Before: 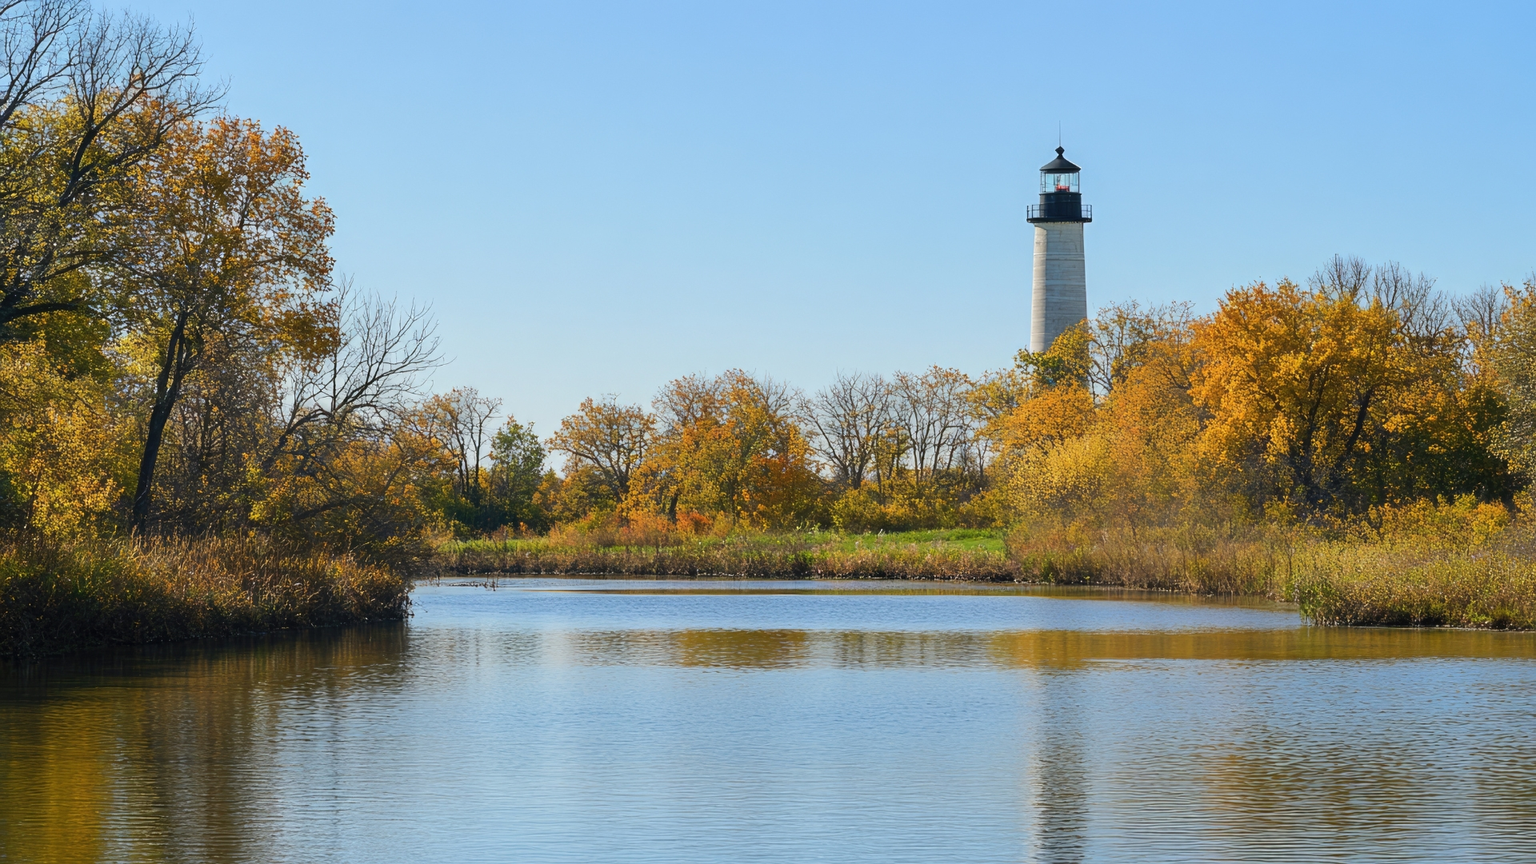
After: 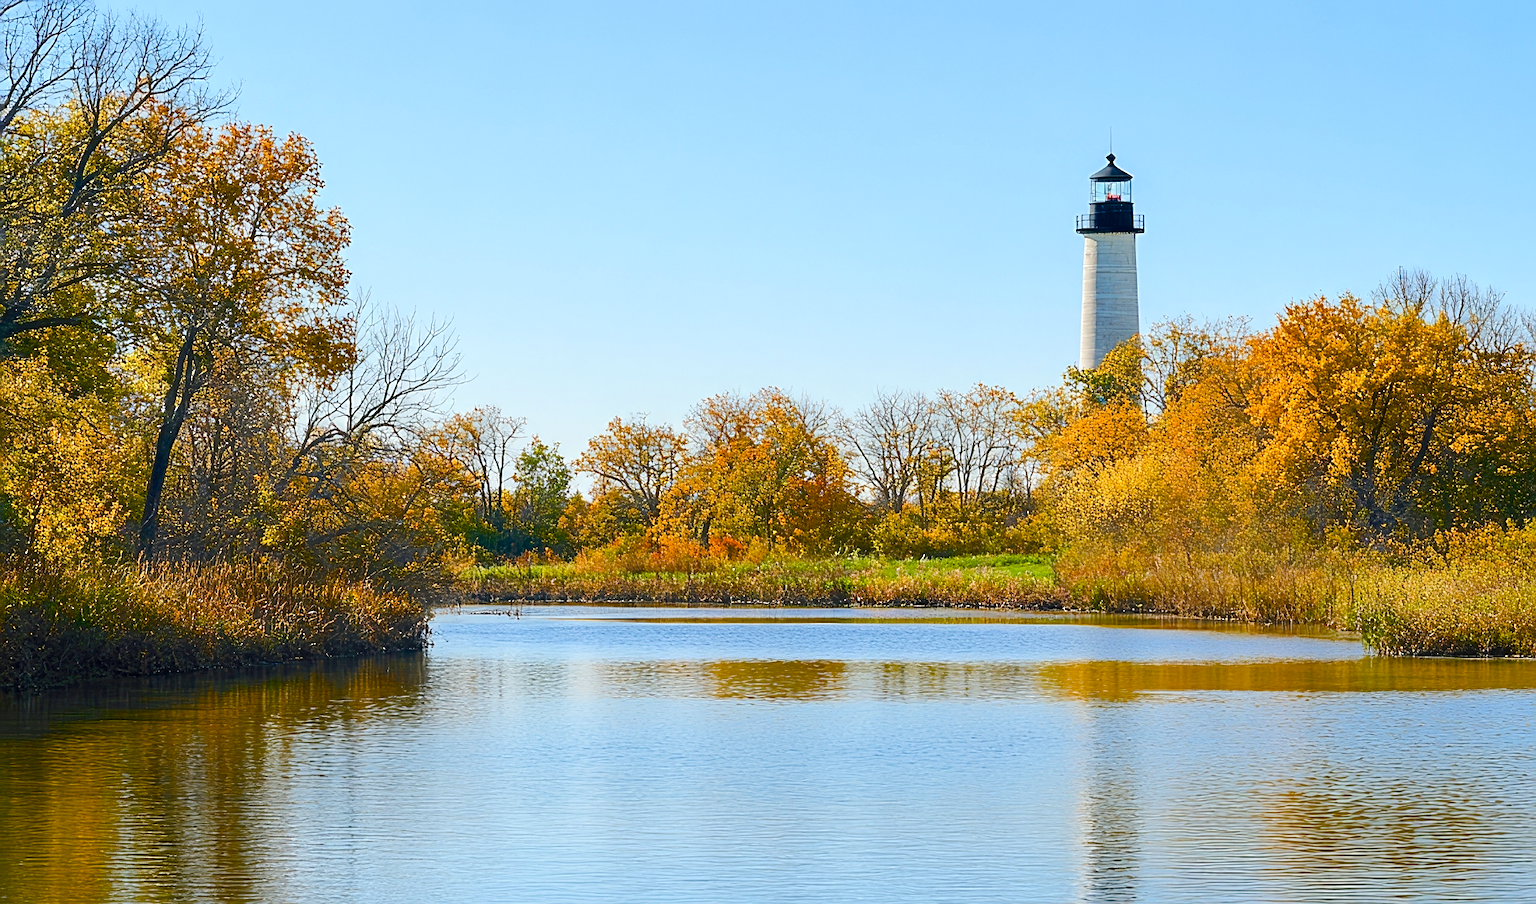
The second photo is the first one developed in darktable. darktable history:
crop: right 4.534%, bottom 0.05%
tone equalizer: -8 EV 0.98 EV, -7 EV 0.969 EV, -6 EV 0.978 EV, -5 EV 0.981 EV, -4 EV 0.998 EV, -3 EV 0.72 EV, -2 EV 0.489 EV, -1 EV 0.239 EV, edges refinement/feathering 500, mask exposure compensation -1.57 EV, preserve details no
color balance rgb: perceptual saturation grading › global saturation 23.734%, perceptual saturation grading › highlights -23.878%, perceptual saturation grading › mid-tones 23.985%, perceptual saturation grading › shadows 40.792%, saturation formula JzAzBz (2021)
sharpen: on, module defaults
